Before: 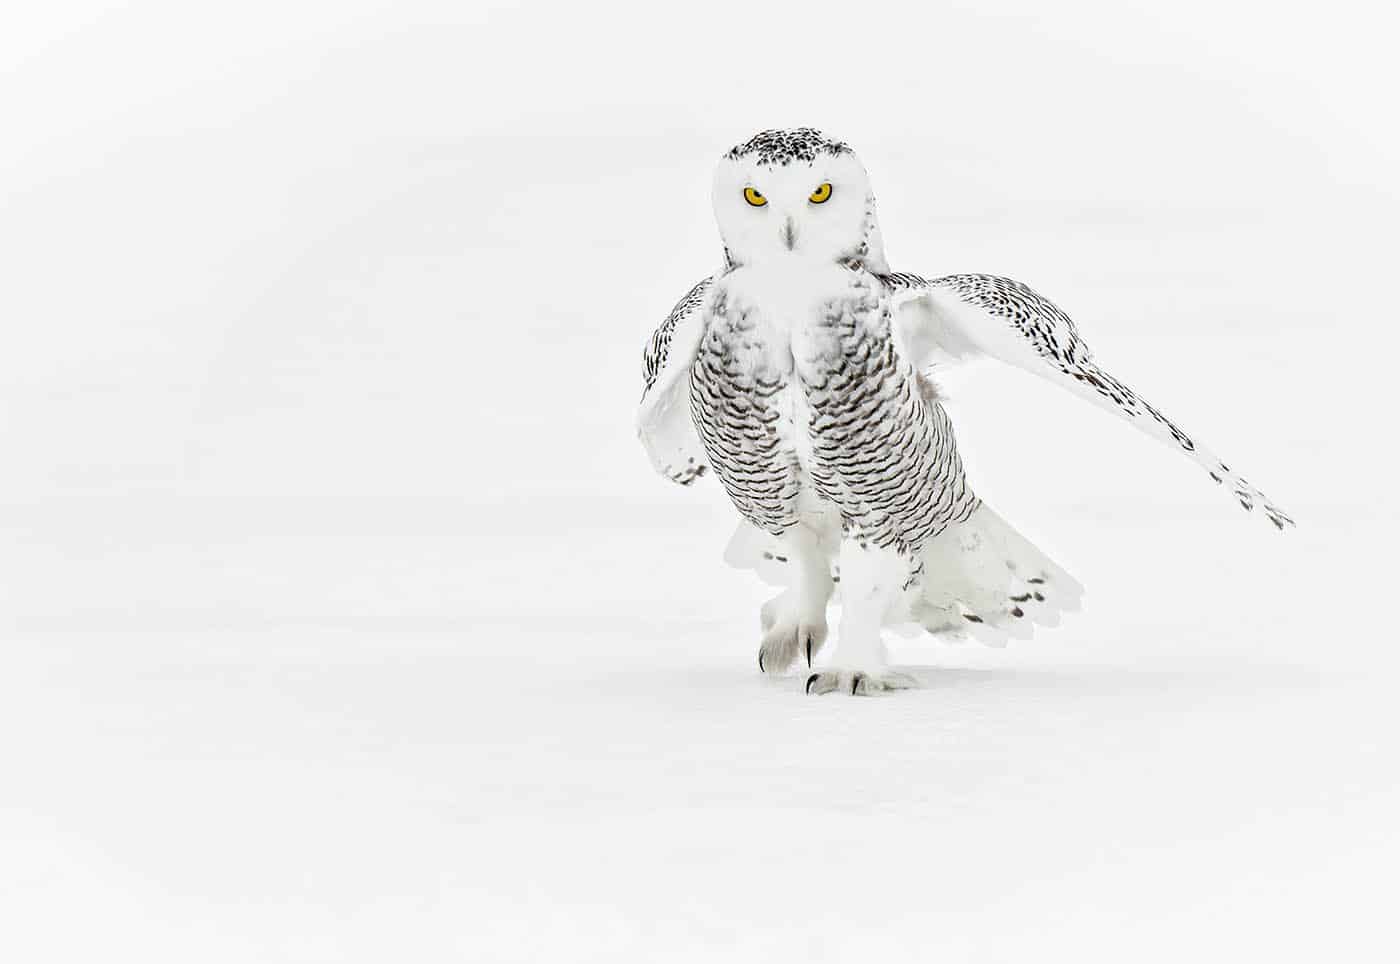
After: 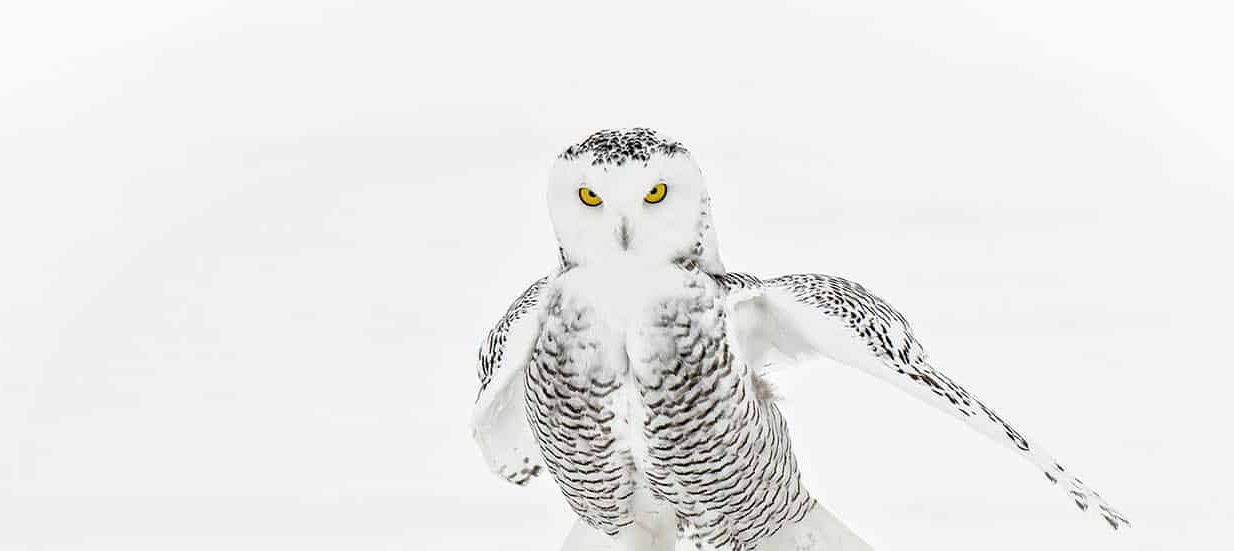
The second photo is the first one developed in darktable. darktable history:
crop and rotate: left 11.812%, bottom 42.776%
exposure: black level correction 0.001, exposure 0.014 EV, compensate highlight preservation false
